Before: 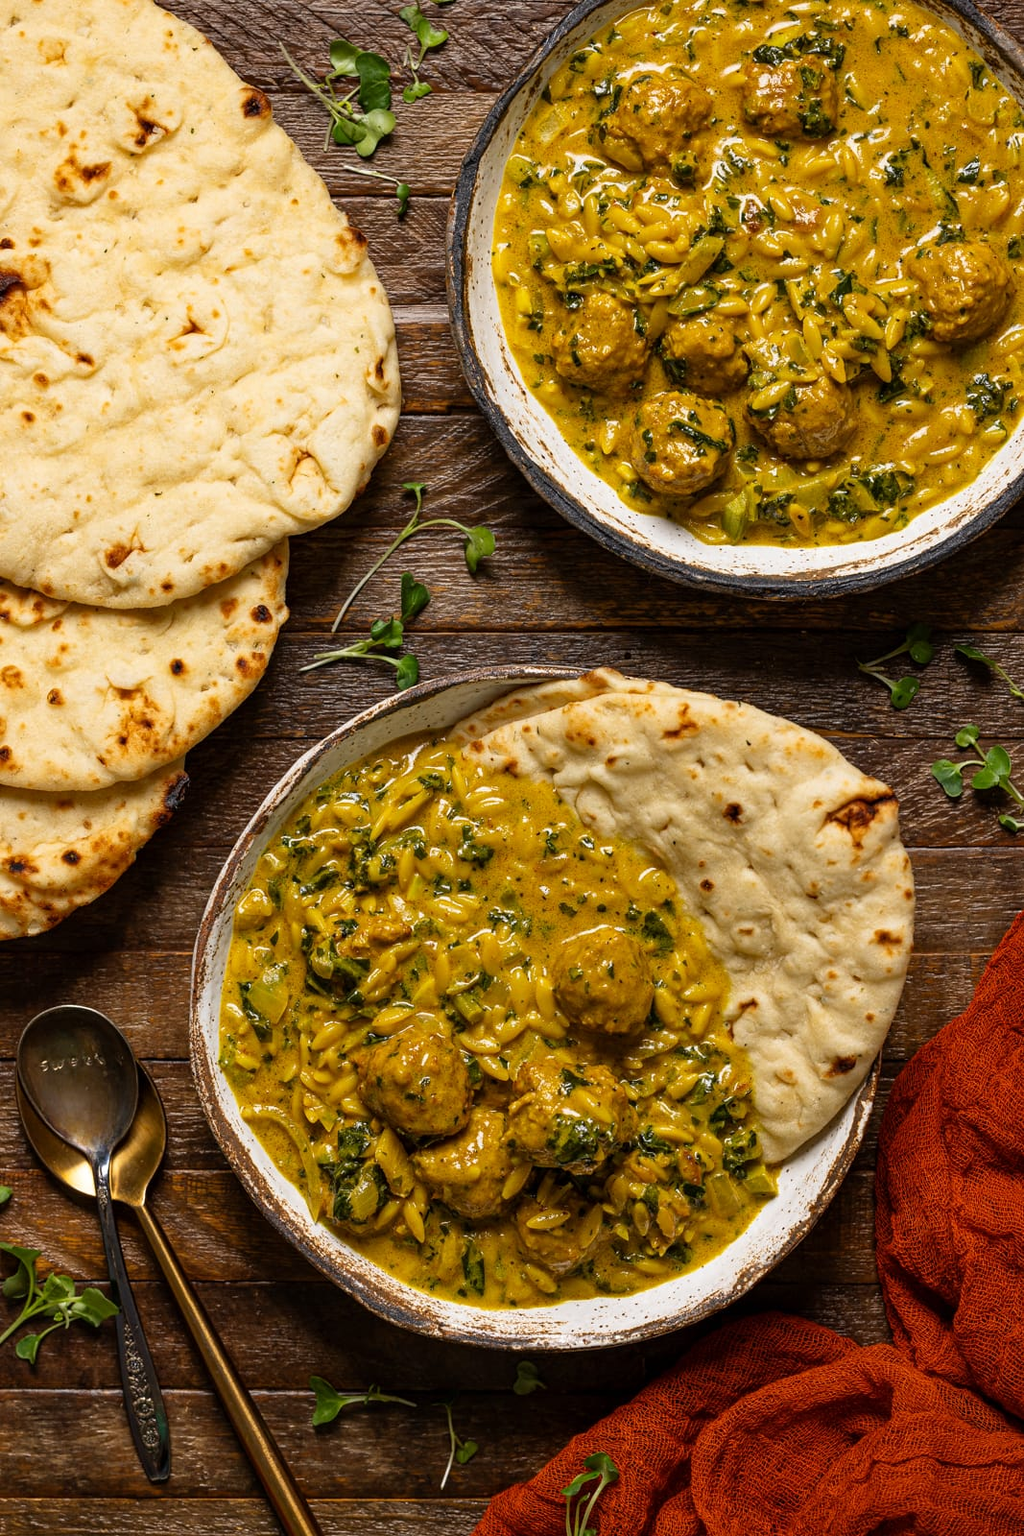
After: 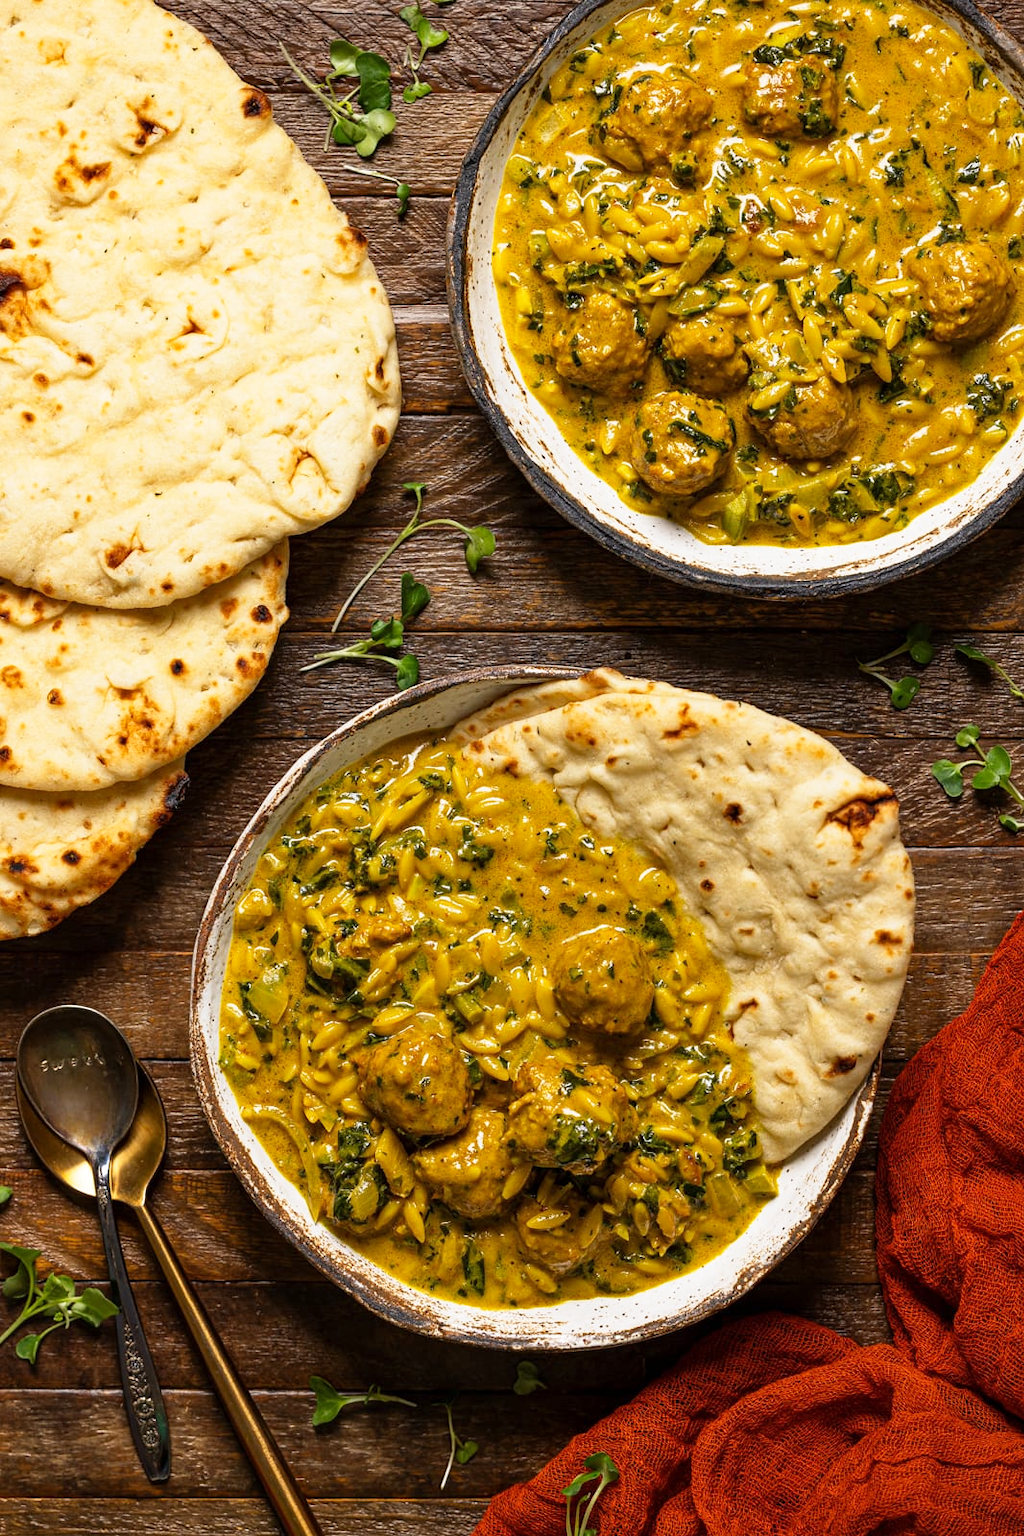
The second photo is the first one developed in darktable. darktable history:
base curve: curves: ch0 [(0, 0) (0.666, 0.806) (1, 1)], preserve colors none
